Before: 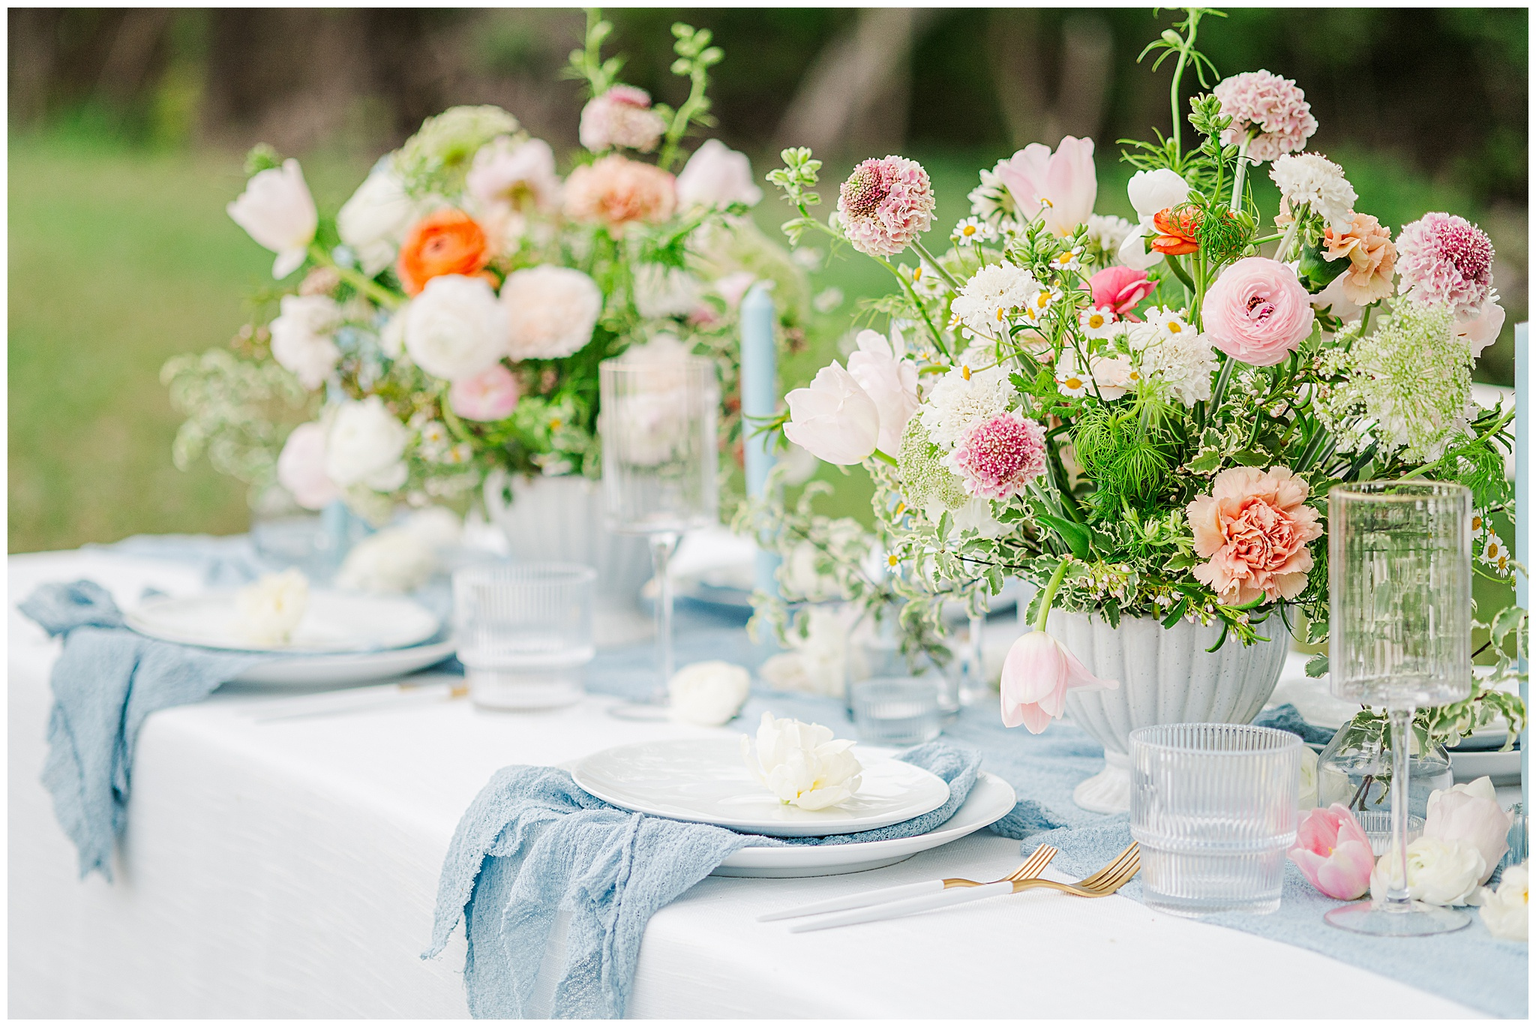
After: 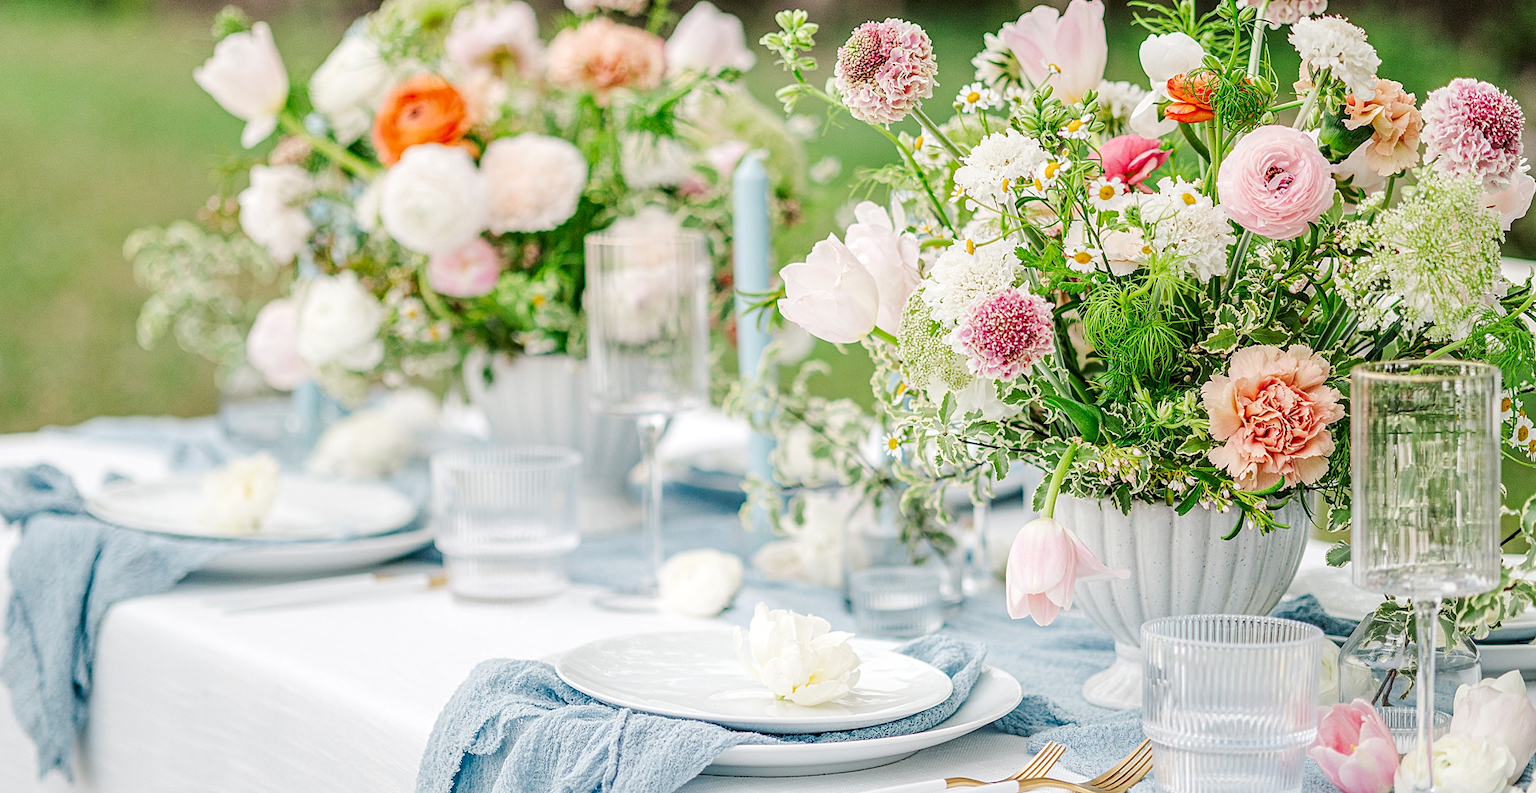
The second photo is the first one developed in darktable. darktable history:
crop and rotate: left 2.827%, top 13.46%, right 1.911%, bottom 12.859%
local contrast: detail 130%
